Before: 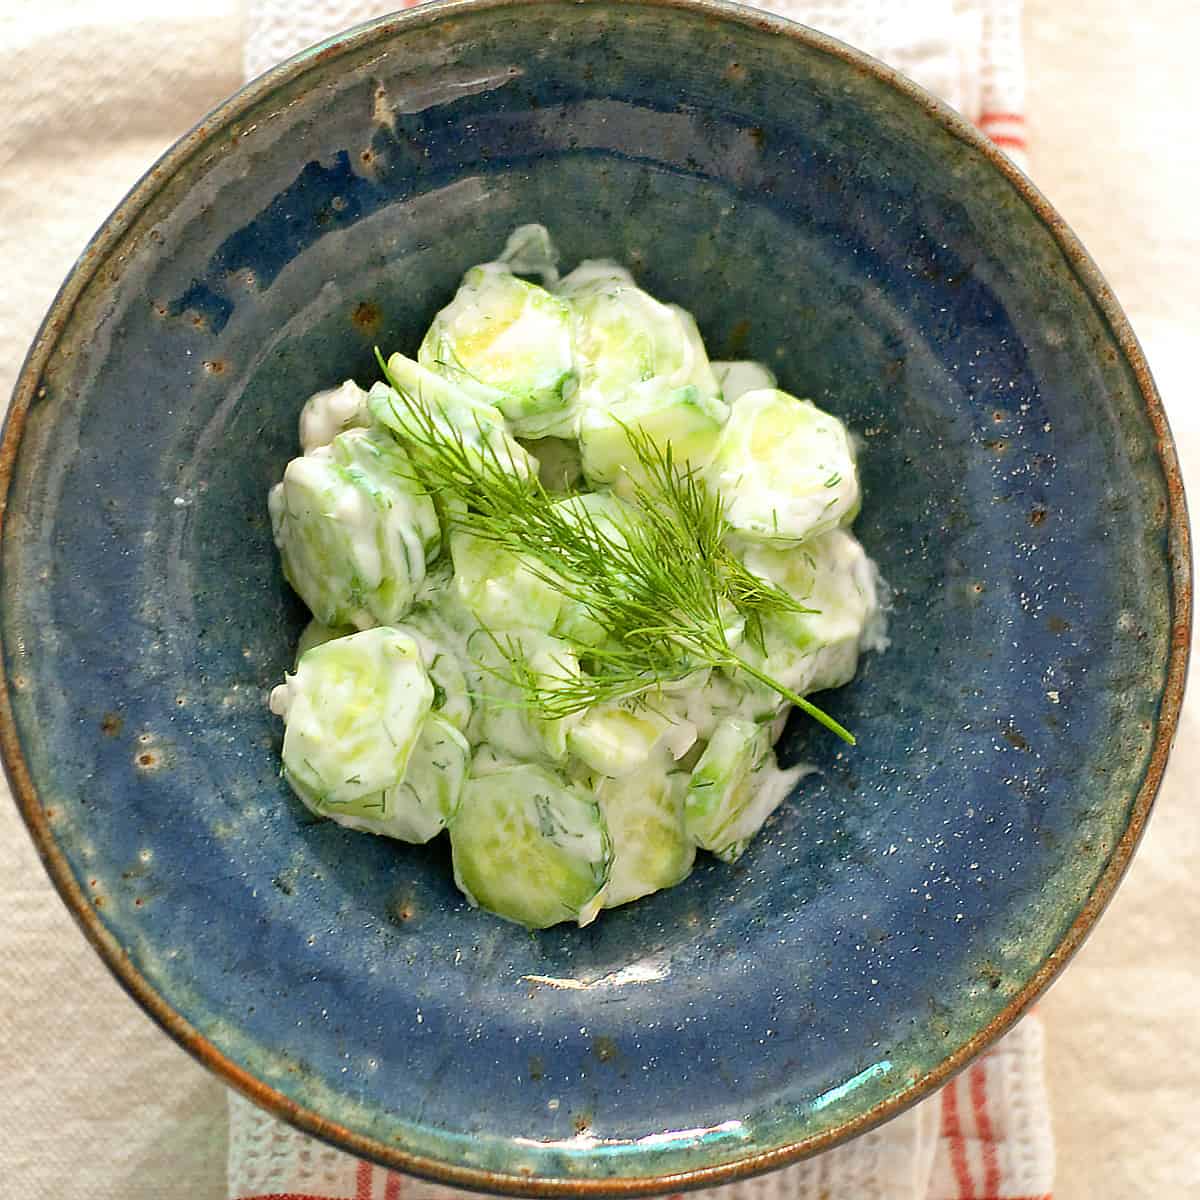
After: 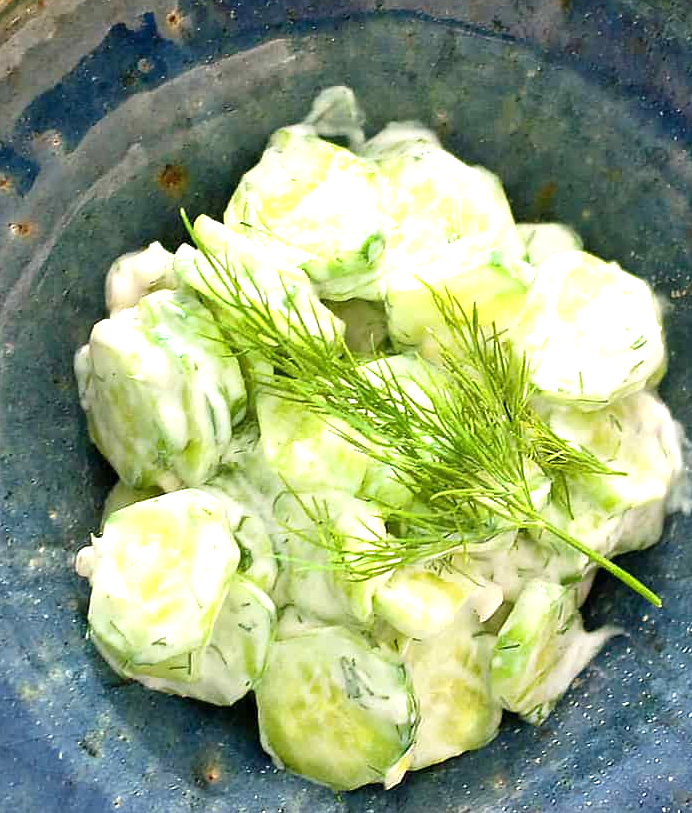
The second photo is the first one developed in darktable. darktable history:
crop: left 16.214%, top 11.52%, right 26.091%, bottom 20.673%
exposure: exposure 0.695 EV, compensate highlight preservation false
